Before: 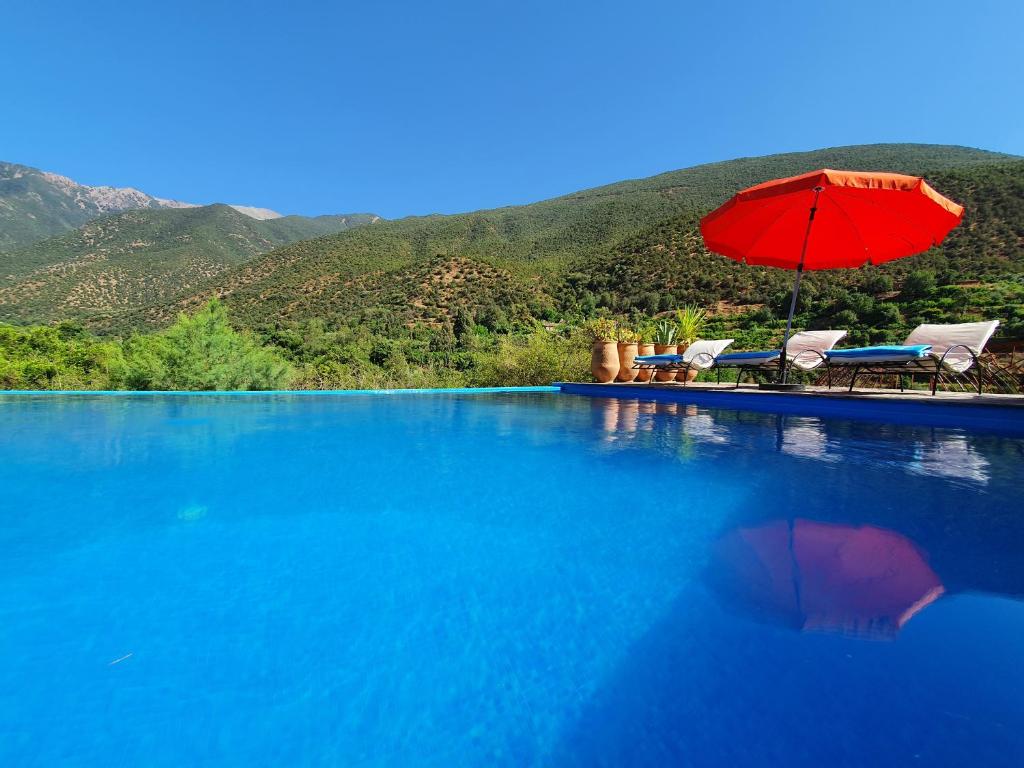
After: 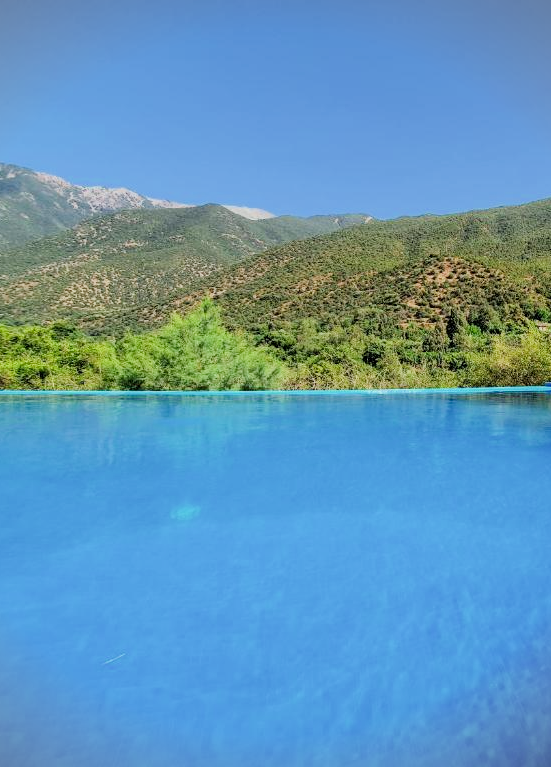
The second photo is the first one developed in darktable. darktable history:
crop: left 0.764%, right 45.374%, bottom 0.088%
vignetting: fall-off start 91.86%, unbound false
filmic rgb: black relative exposure -7.65 EV, white relative exposure 4.56 EV, hardness 3.61
local contrast: on, module defaults
exposure: black level correction 0, exposure 0.499 EV, compensate highlight preservation false
